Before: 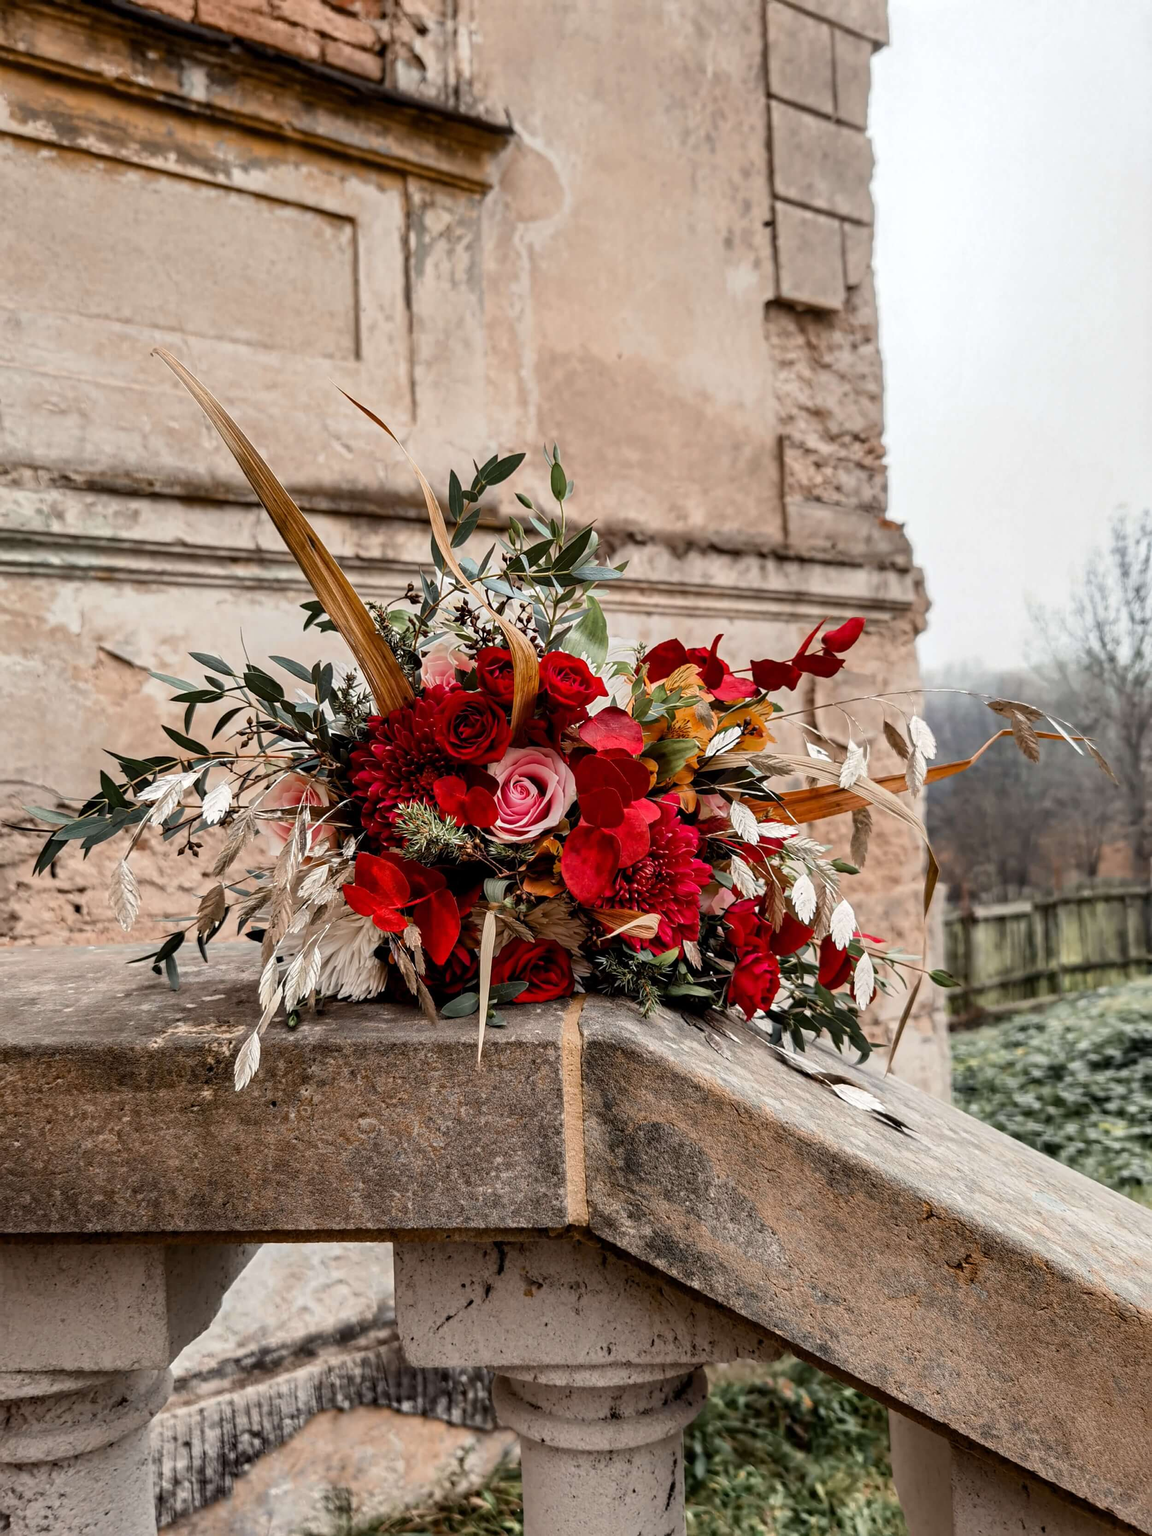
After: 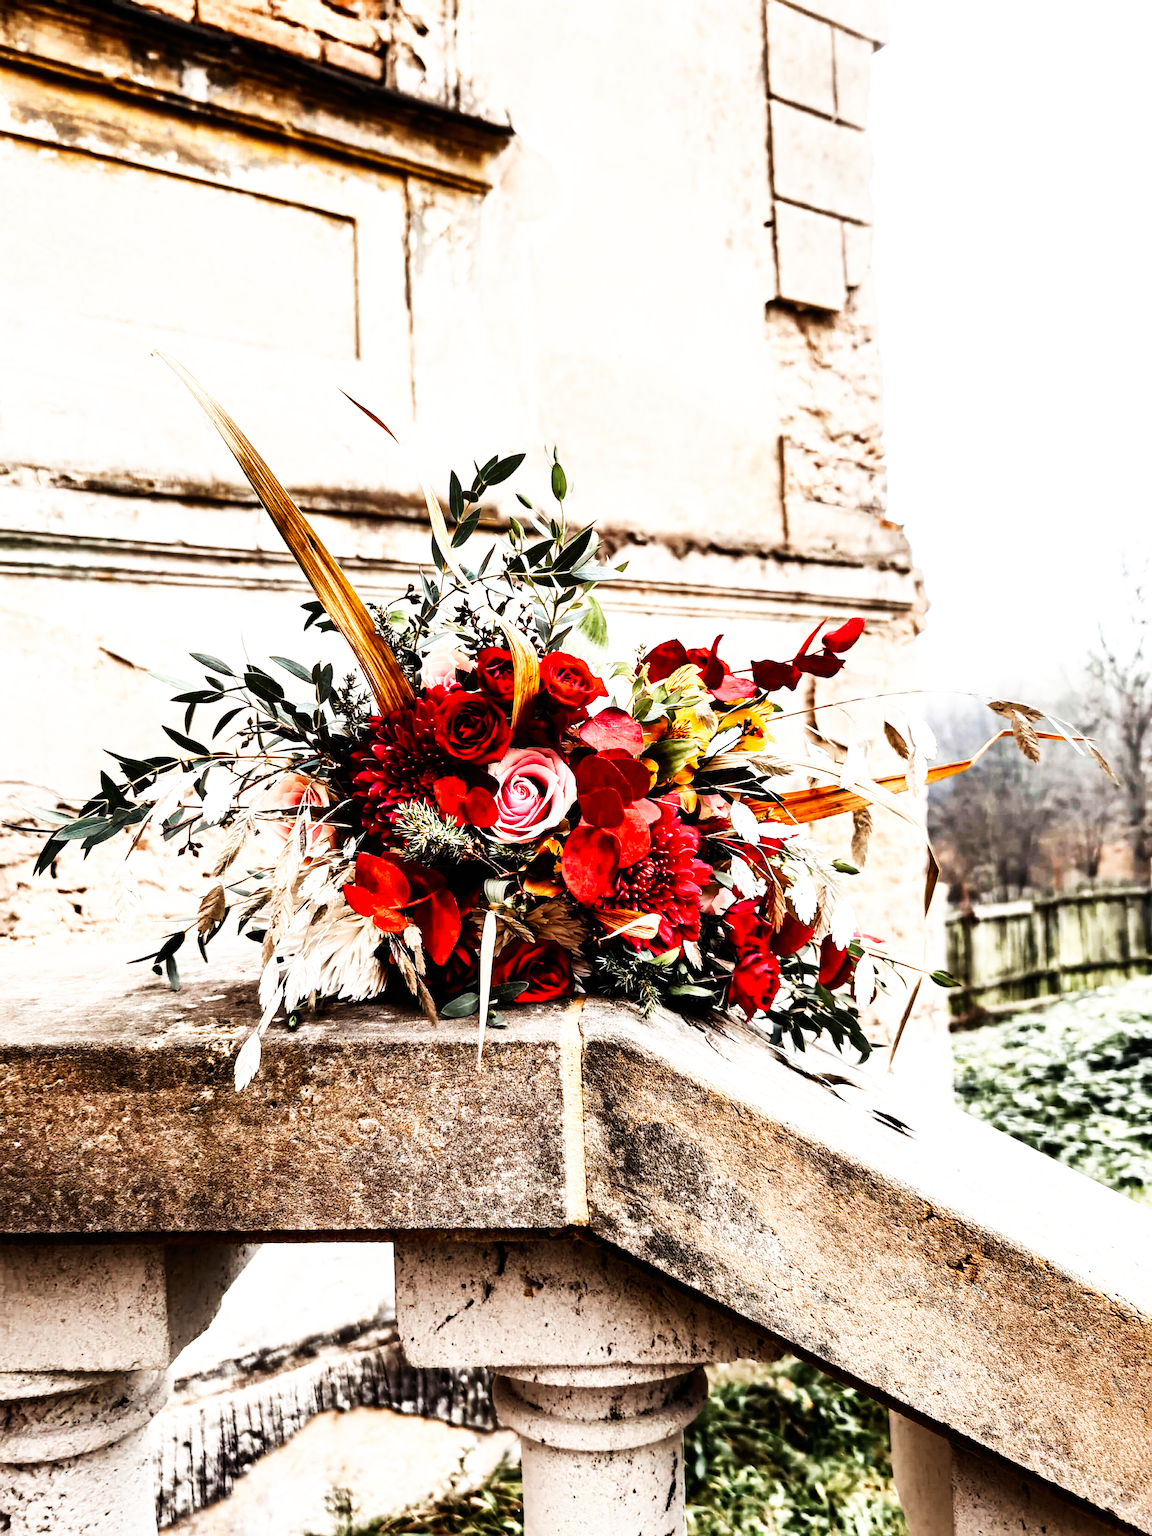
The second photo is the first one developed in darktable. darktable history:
base curve: curves: ch0 [(0, 0) (0.007, 0.004) (0.027, 0.03) (0.046, 0.07) (0.207, 0.54) (0.442, 0.872) (0.673, 0.972) (1, 1)], preserve colors none
tone equalizer: -8 EV -1.07 EV, -7 EV -1.05 EV, -6 EV -0.843 EV, -5 EV -0.563 EV, -3 EV 0.547 EV, -2 EV 0.885 EV, -1 EV 1.01 EV, +0 EV 1.06 EV, edges refinement/feathering 500, mask exposure compensation -1.57 EV, preserve details no
